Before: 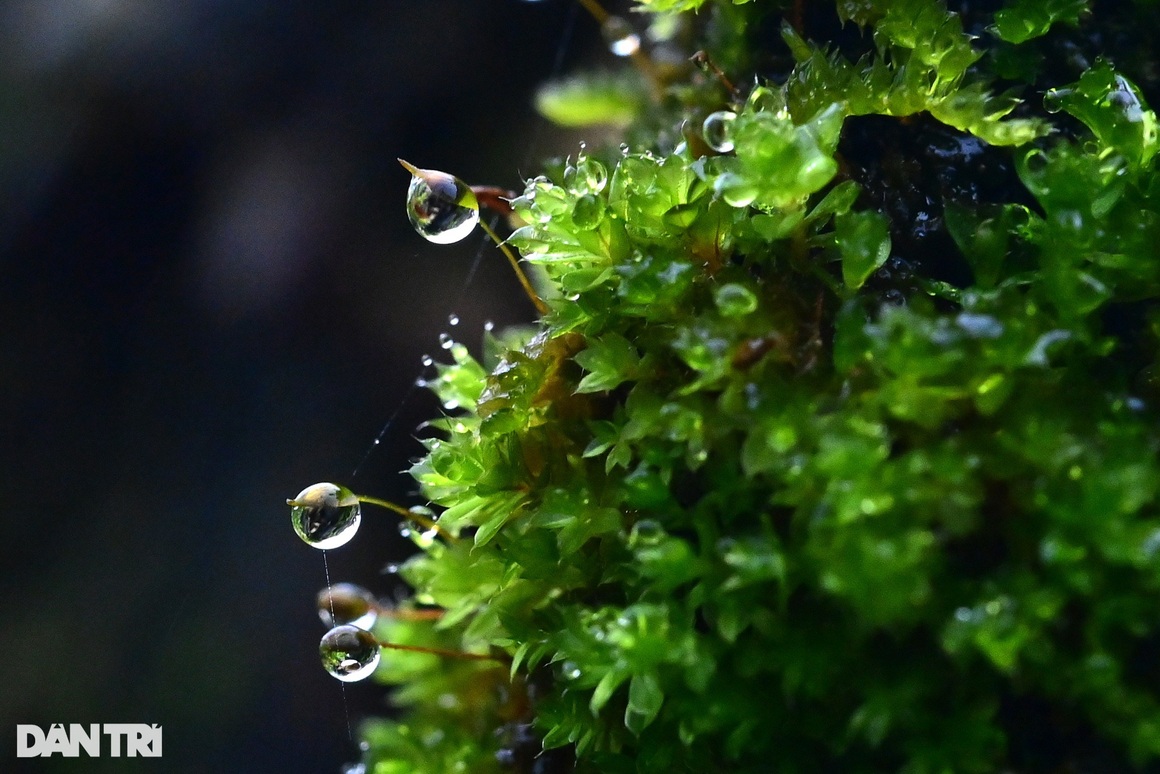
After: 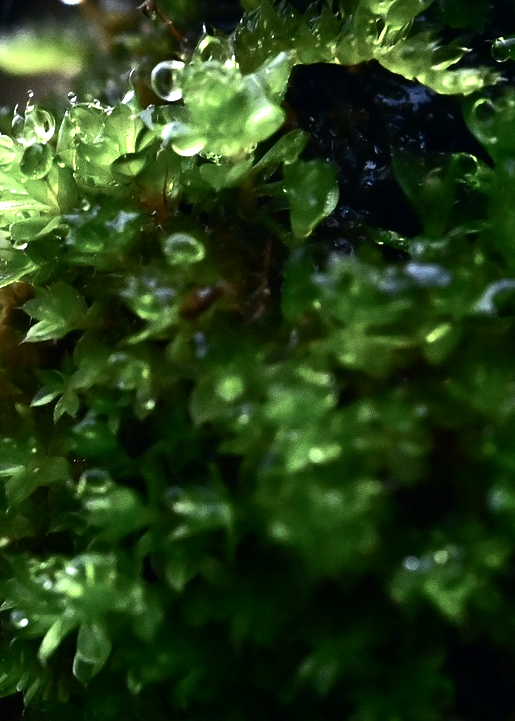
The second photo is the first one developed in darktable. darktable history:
crop: left 47.628%, top 6.643%, right 7.874%
color balance rgb: perceptual saturation grading › highlights -31.88%, perceptual saturation grading › mid-tones 5.8%, perceptual saturation grading › shadows 18.12%, perceptual brilliance grading › highlights 3.62%, perceptual brilliance grading › mid-tones -18.12%, perceptual brilliance grading › shadows -41.3%
exposure: black level correction 0.001, exposure 0.5 EV, compensate exposure bias true, compensate highlight preservation false
